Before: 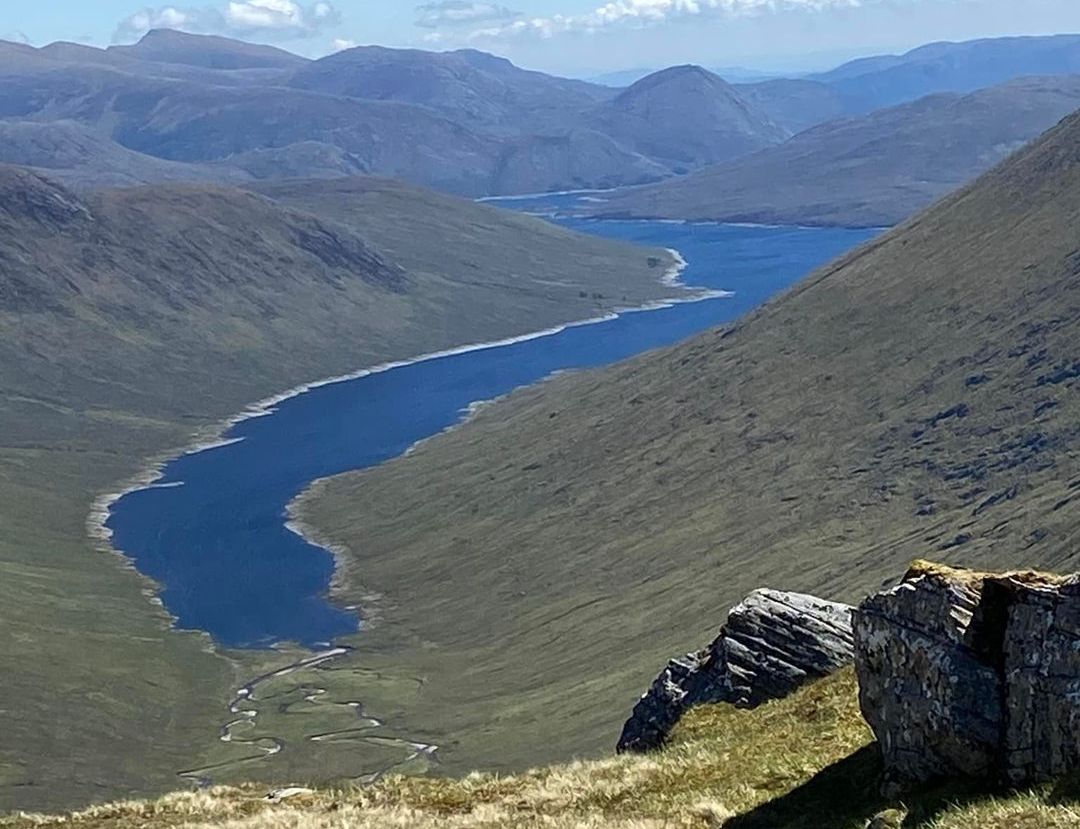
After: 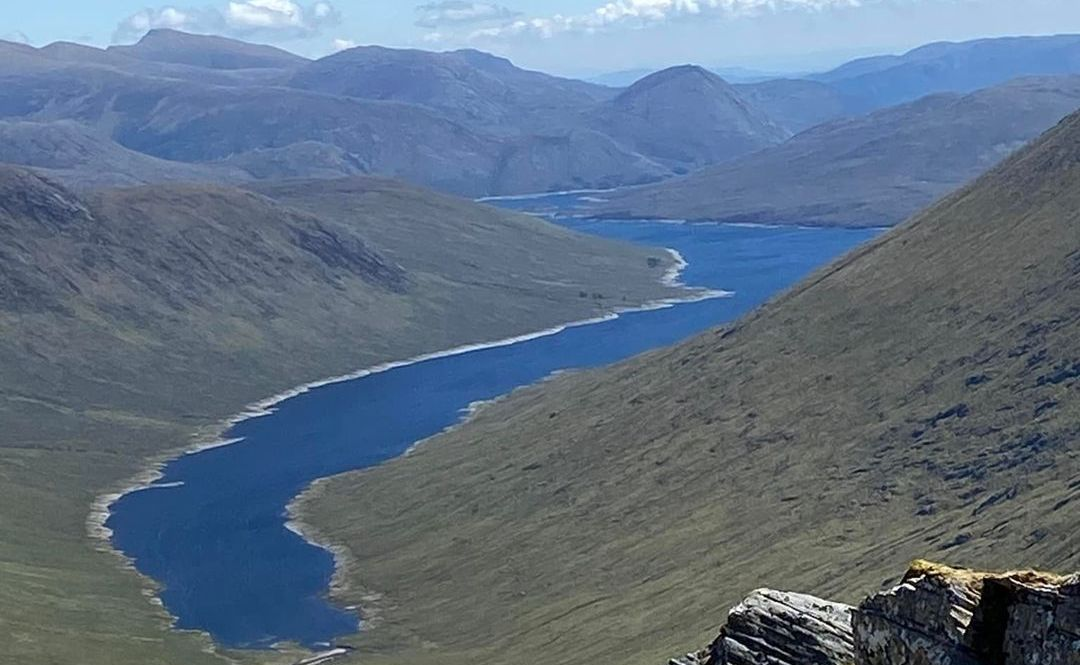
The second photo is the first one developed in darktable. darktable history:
crop: bottom 19.712%
